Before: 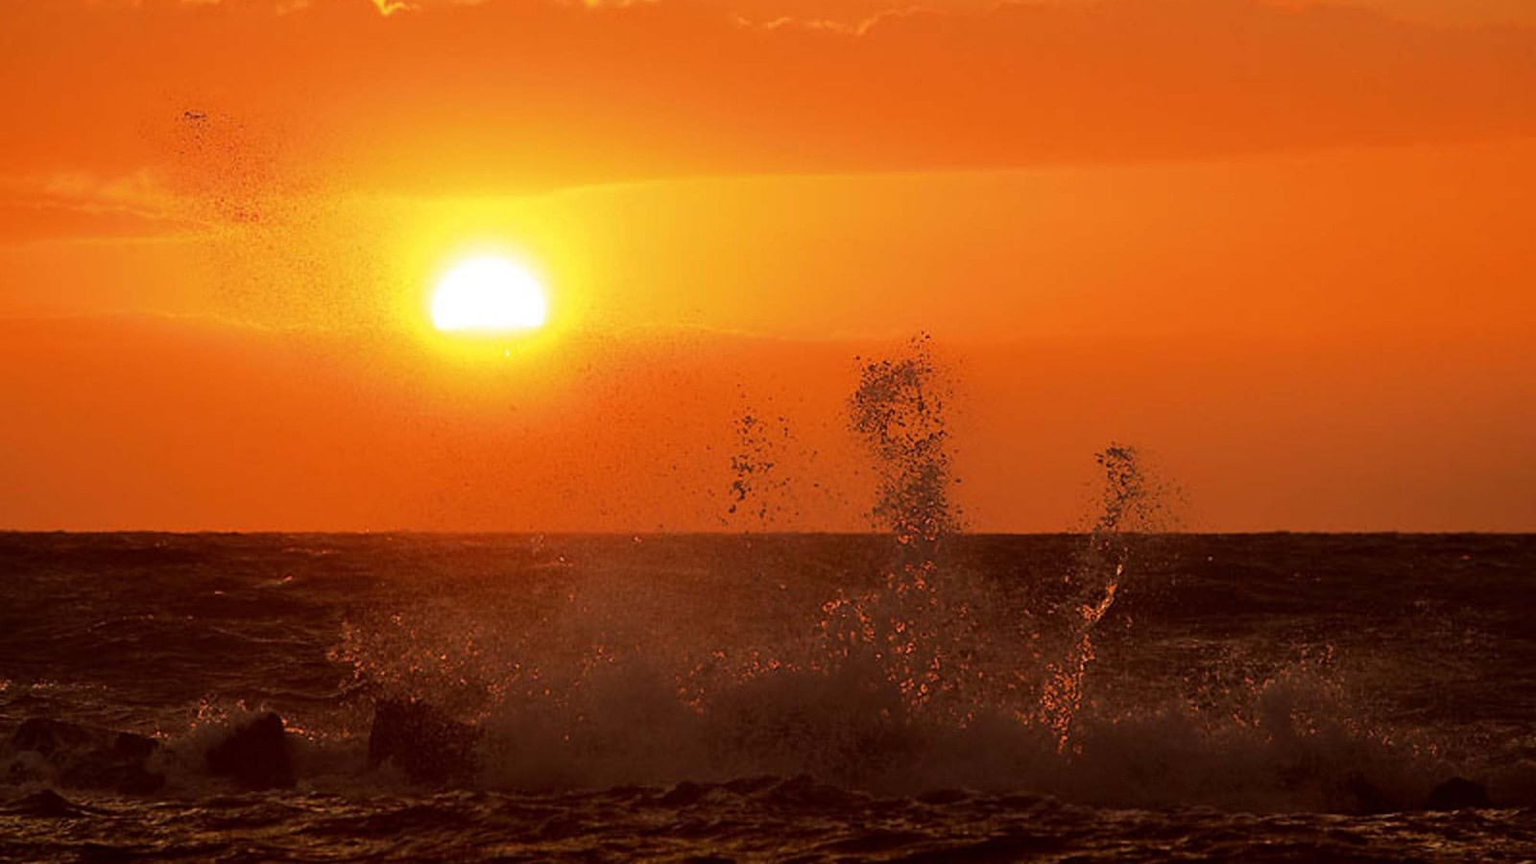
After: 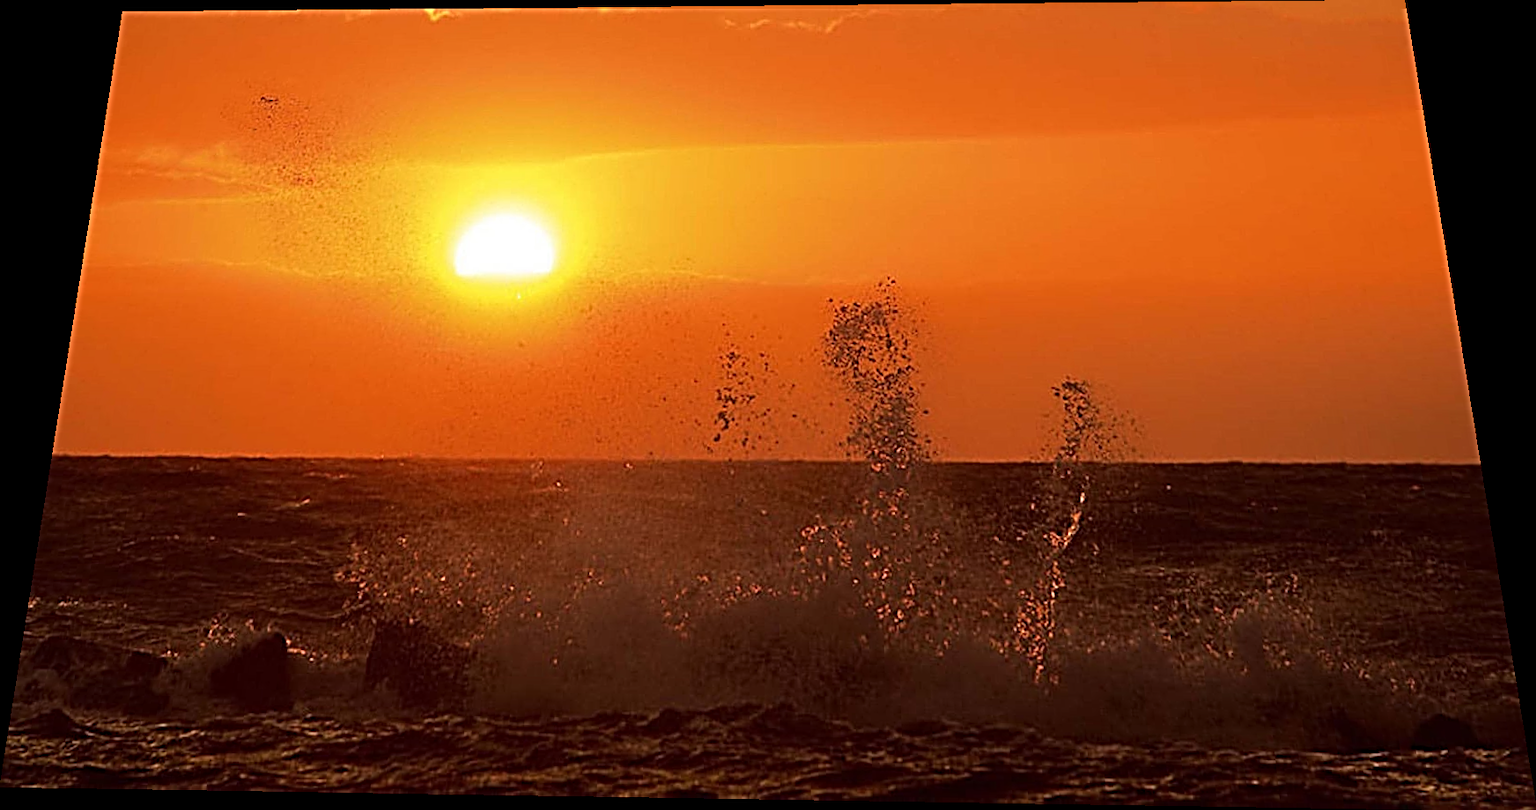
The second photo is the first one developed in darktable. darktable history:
color correction: saturation 0.99
sharpen: radius 3.69, amount 0.928
rotate and perspective: rotation 0.128°, lens shift (vertical) -0.181, lens shift (horizontal) -0.044, shear 0.001, automatic cropping off
